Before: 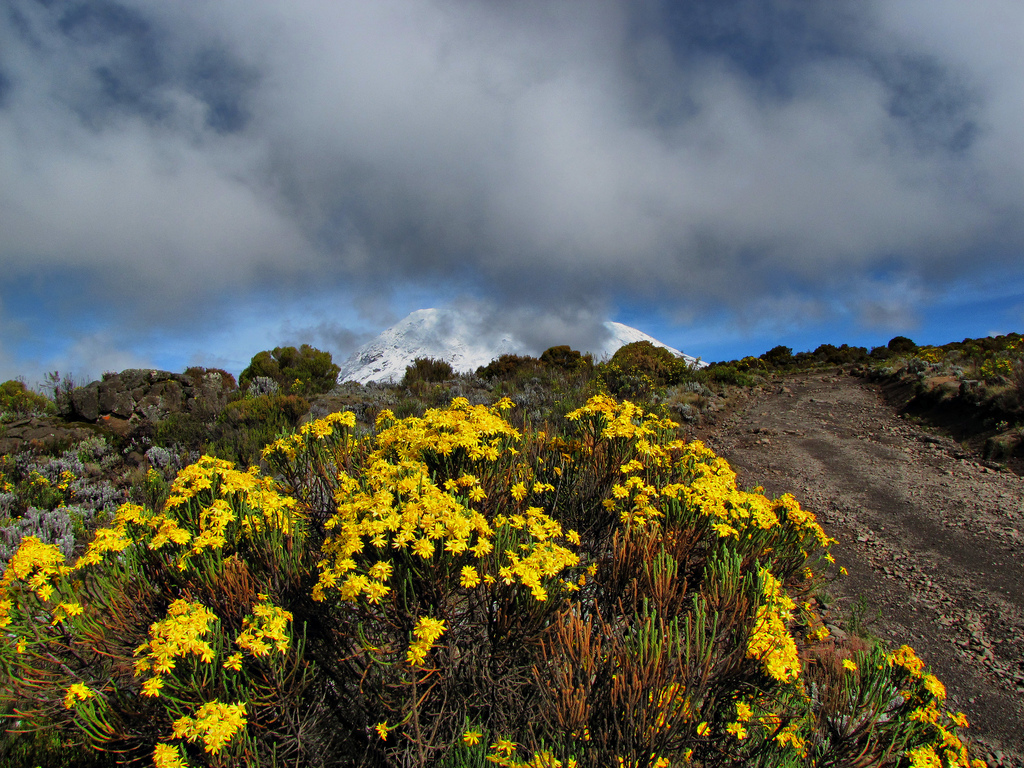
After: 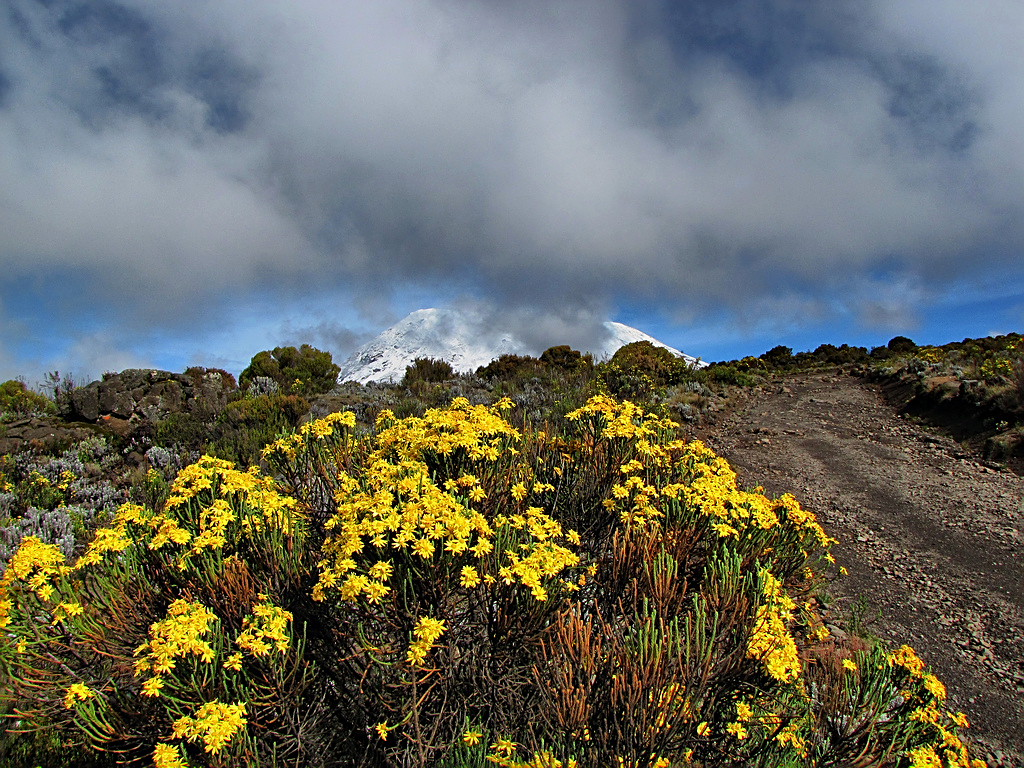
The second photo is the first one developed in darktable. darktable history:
exposure: exposure 0.127 EV, compensate exposure bias true, compensate highlight preservation false
sharpen: amount 0.587
